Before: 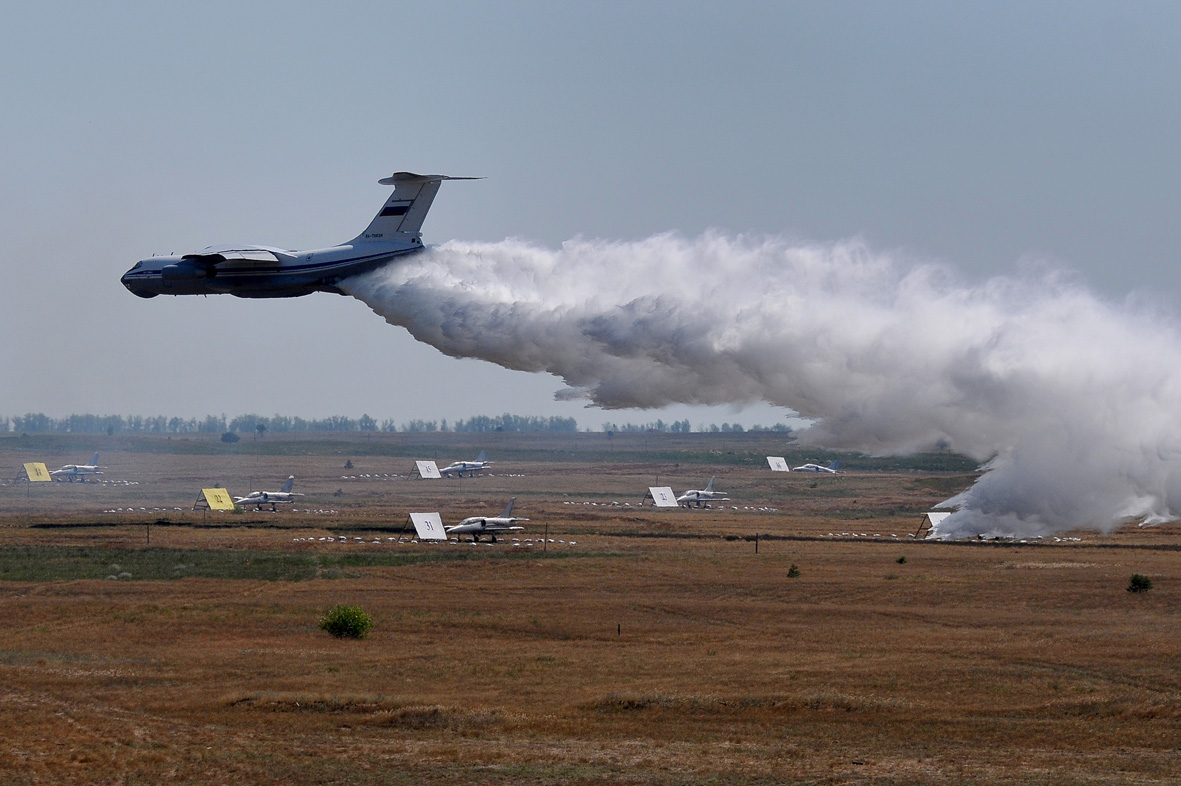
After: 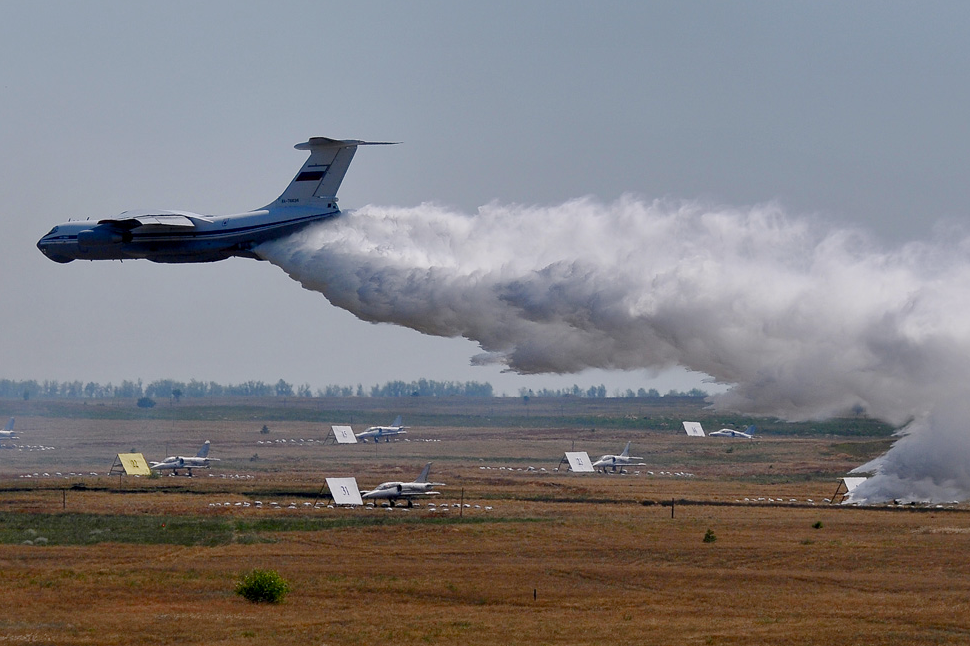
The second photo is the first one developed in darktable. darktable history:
color balance rgb: shadows lift › chroma 1%, shadows lift › hue 113°, highlights gain › chroma 0.2%, highlights gain › hue 333°, perceptual saturation grading › global saturation 20%, perceptual saturation grading › highlights -50%, perceptual saturation grading › shadows 25%, contrast -10%
crop and rotate: left 7.196%, top 4.574%, right 10.605%, bottom 13.178%
local contrast: mode bilateral grid, contrast 20, coarseness 50, detail 120%, midtone range 0.2
